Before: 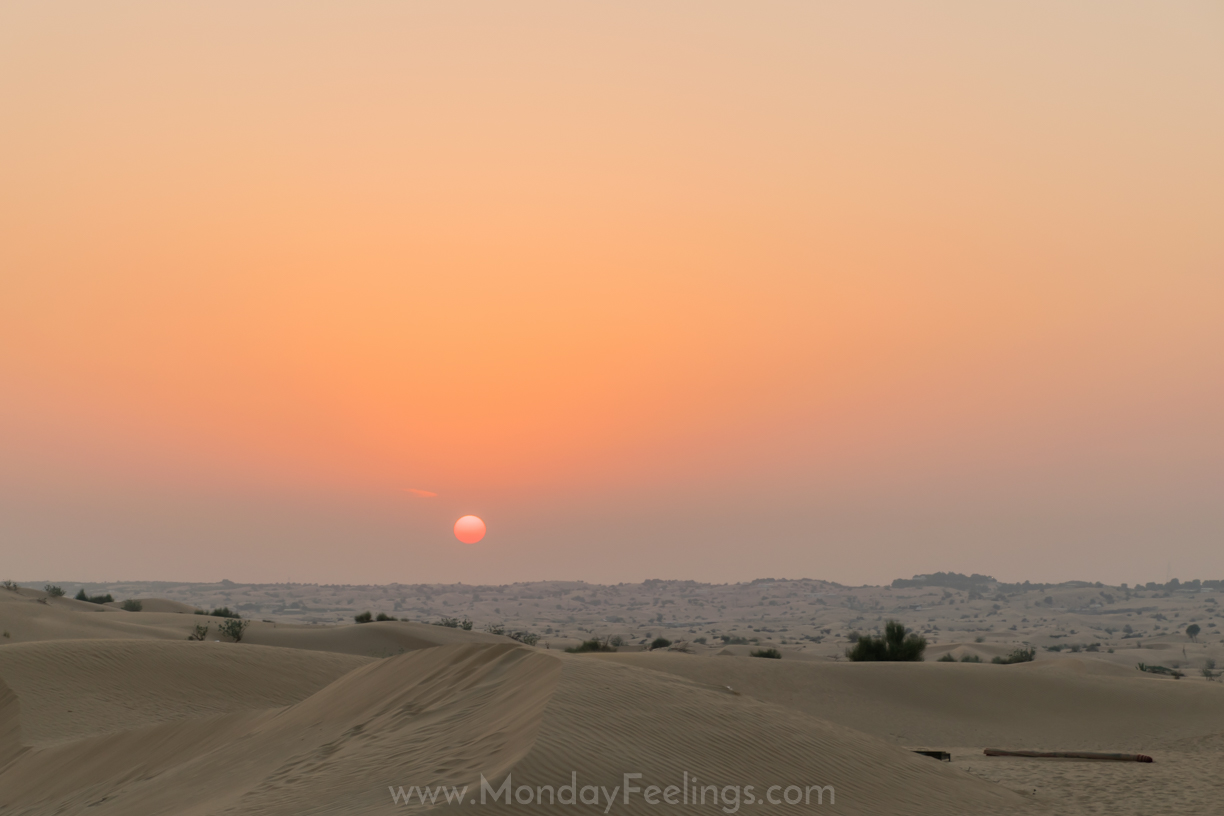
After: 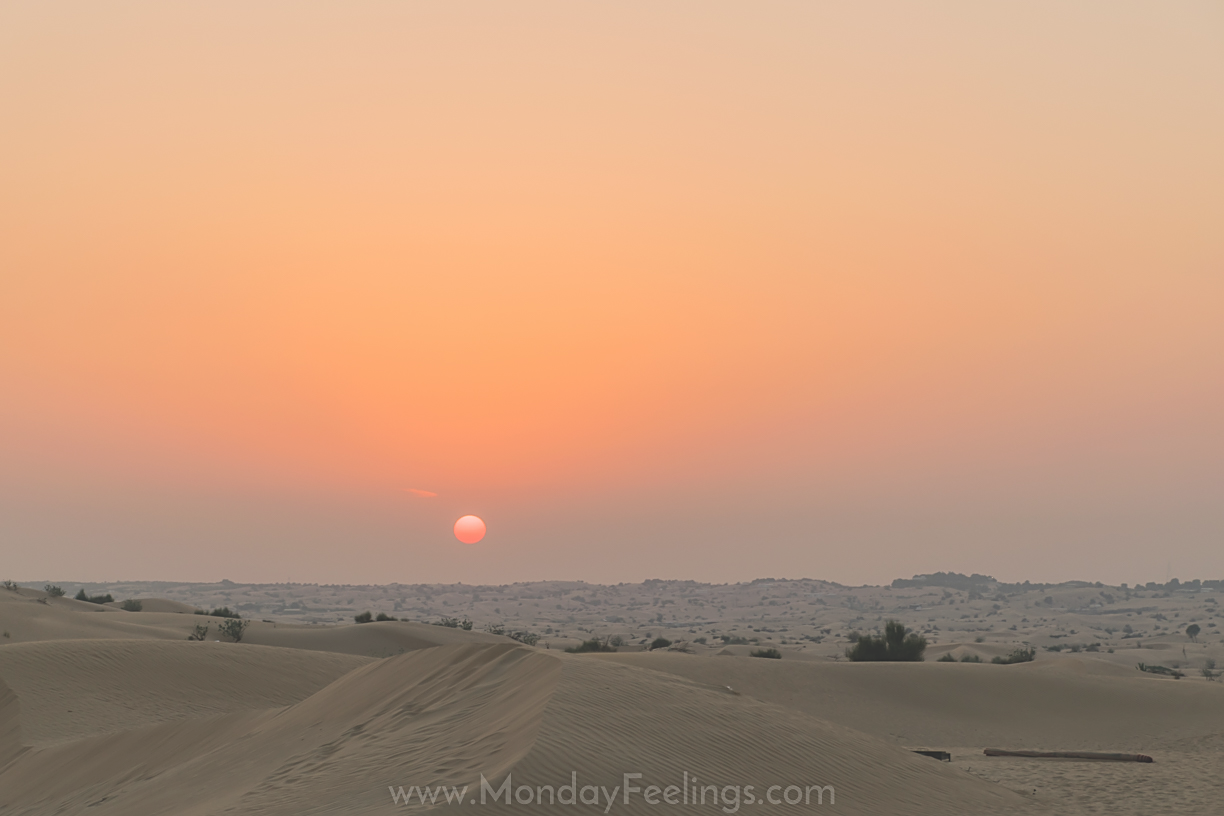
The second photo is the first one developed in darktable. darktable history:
exposure: black level correction -0.03, compensate highlight preservation false
sharpen: on, module defaults
